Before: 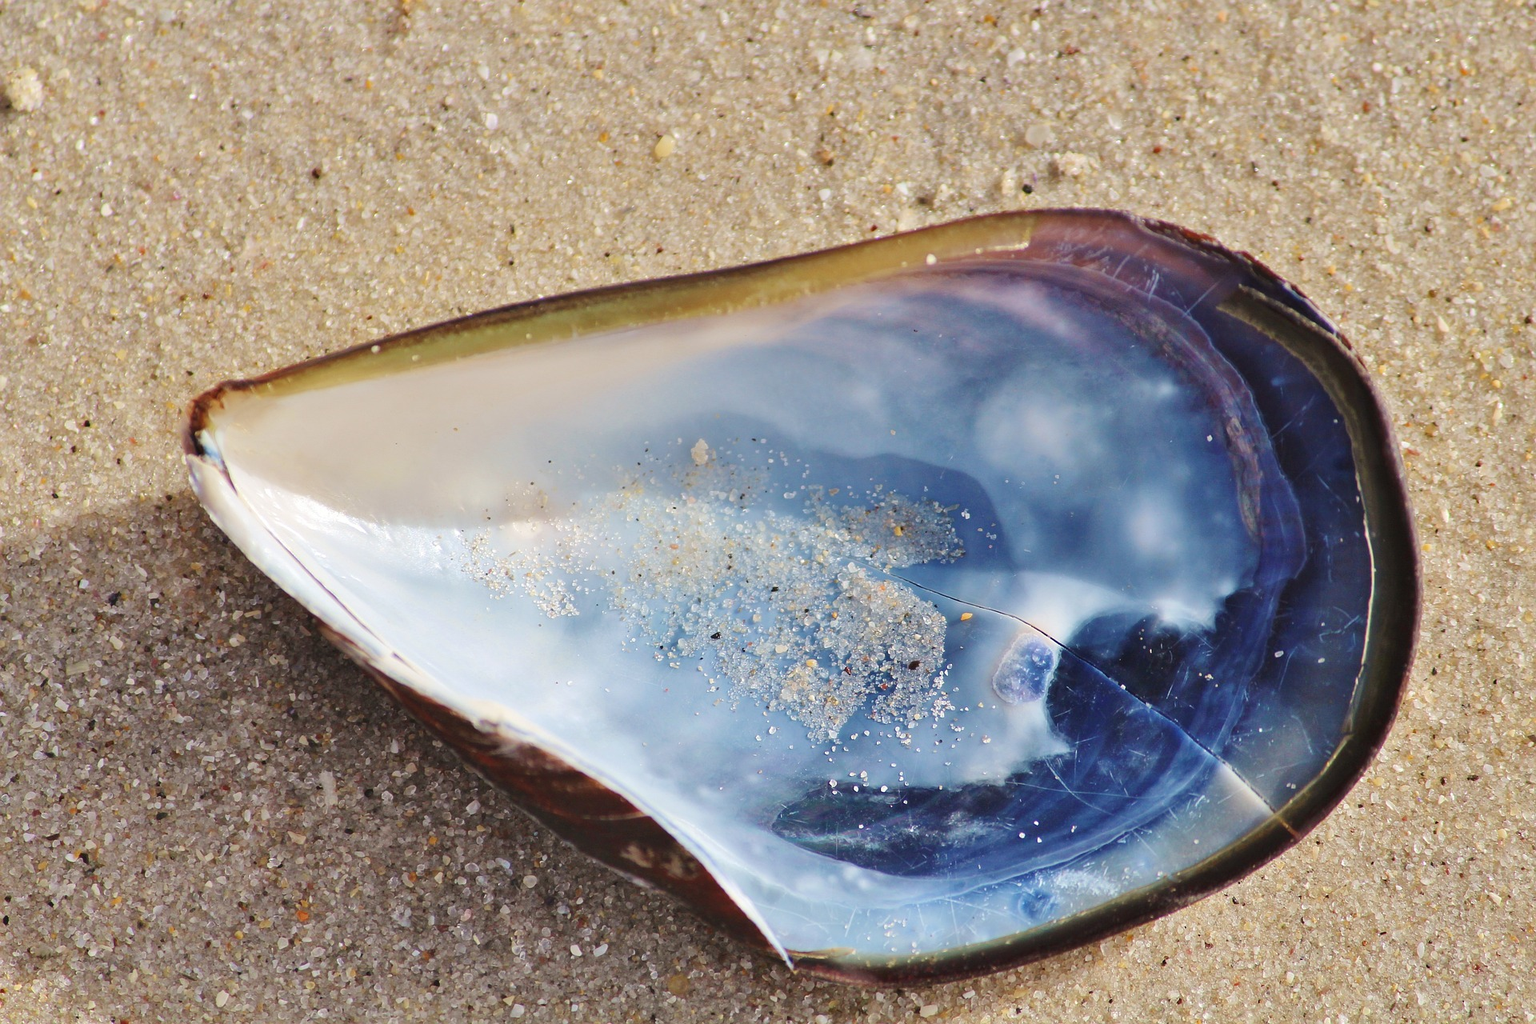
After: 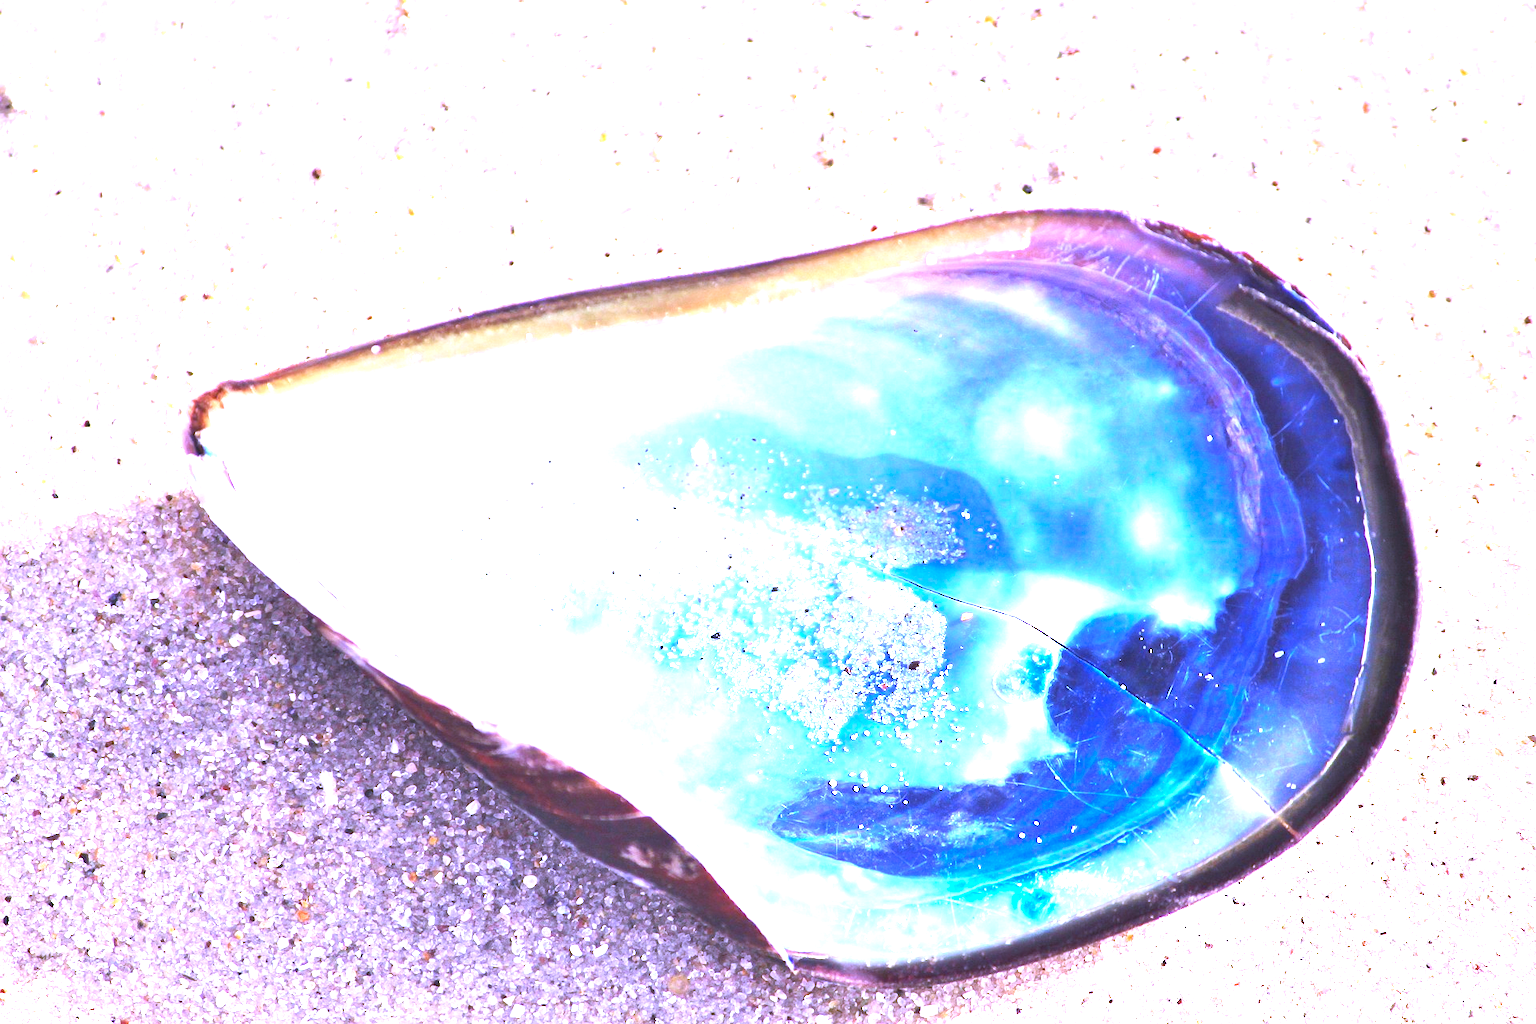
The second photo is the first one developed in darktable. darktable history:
white balance: red 0.98, blue 1.61
levels: levels [0, 0.352, 0.703]
exposure: exposure 0.766 EV, compensate highlight preservation false
tone curve: curves: ch0 [(0, 0) (0.003, 0.051) (0.011, 0.054) (0.025, 0.056) (0.044, 0.07) (0.069, 0.092) (0.1, 0.119) (0.136, 0.149) (0.177, 0.189) (0.224, 0.231) (0.277, 0.278) (0.335, 0.329) (0.399, 0.386) (0.468, 0.454) (0.543, 0.524) (0.623, 0.603) (0.709, 0.687) (0.801, 0.776) (0.898, 0.878) (1, 1)], preserve colors none
